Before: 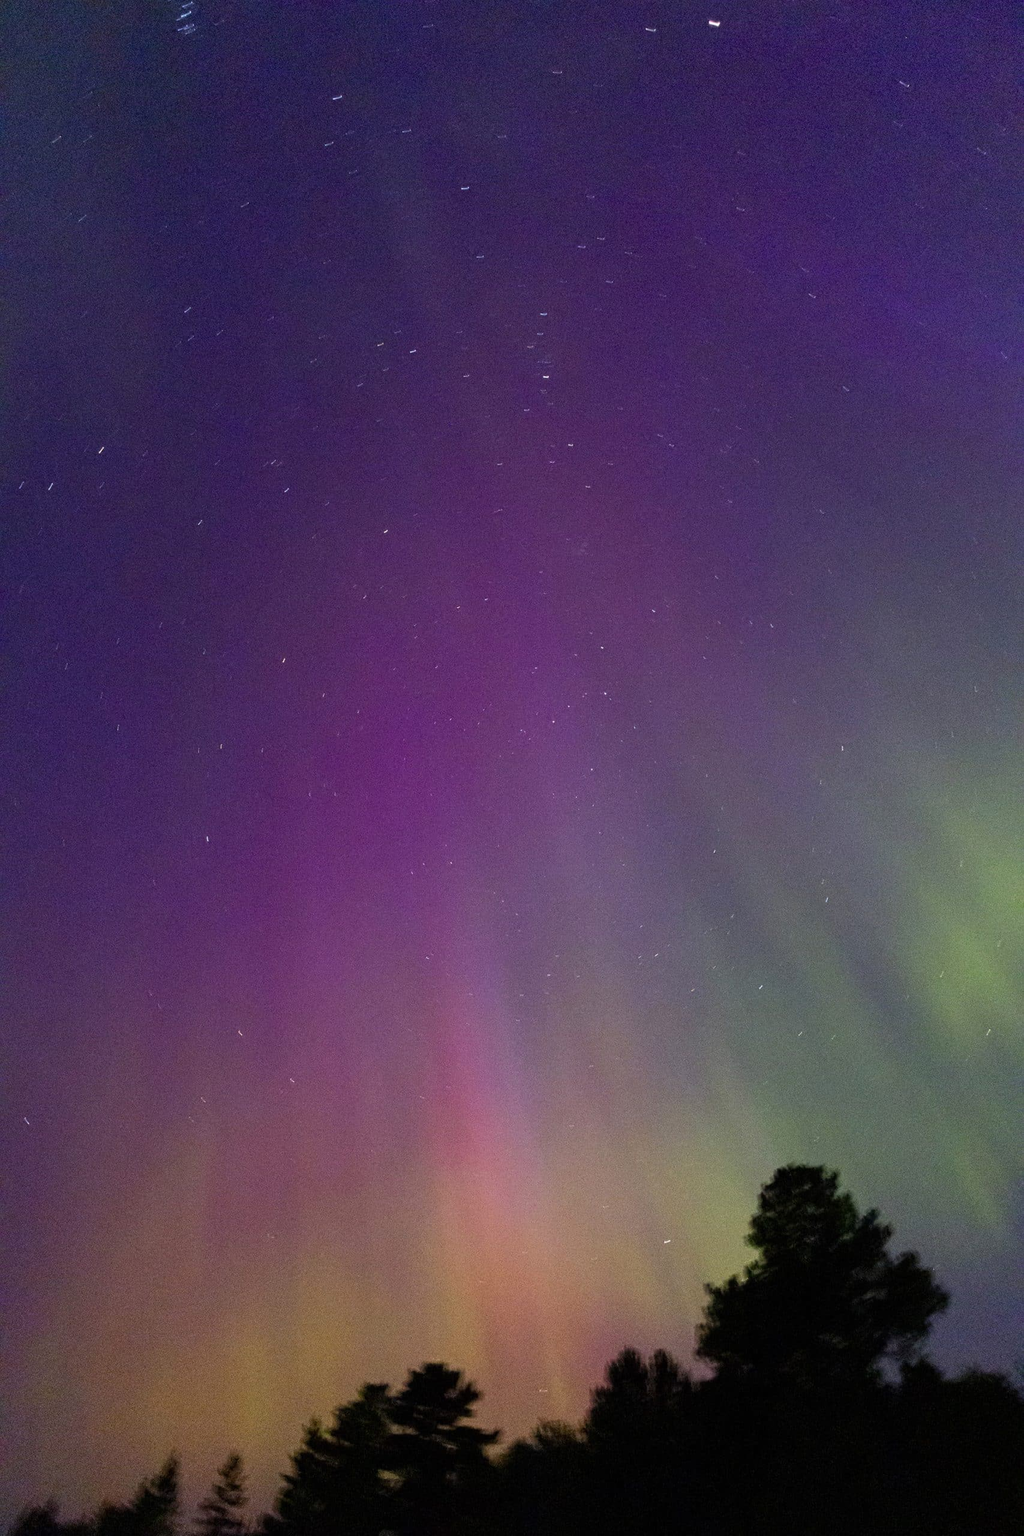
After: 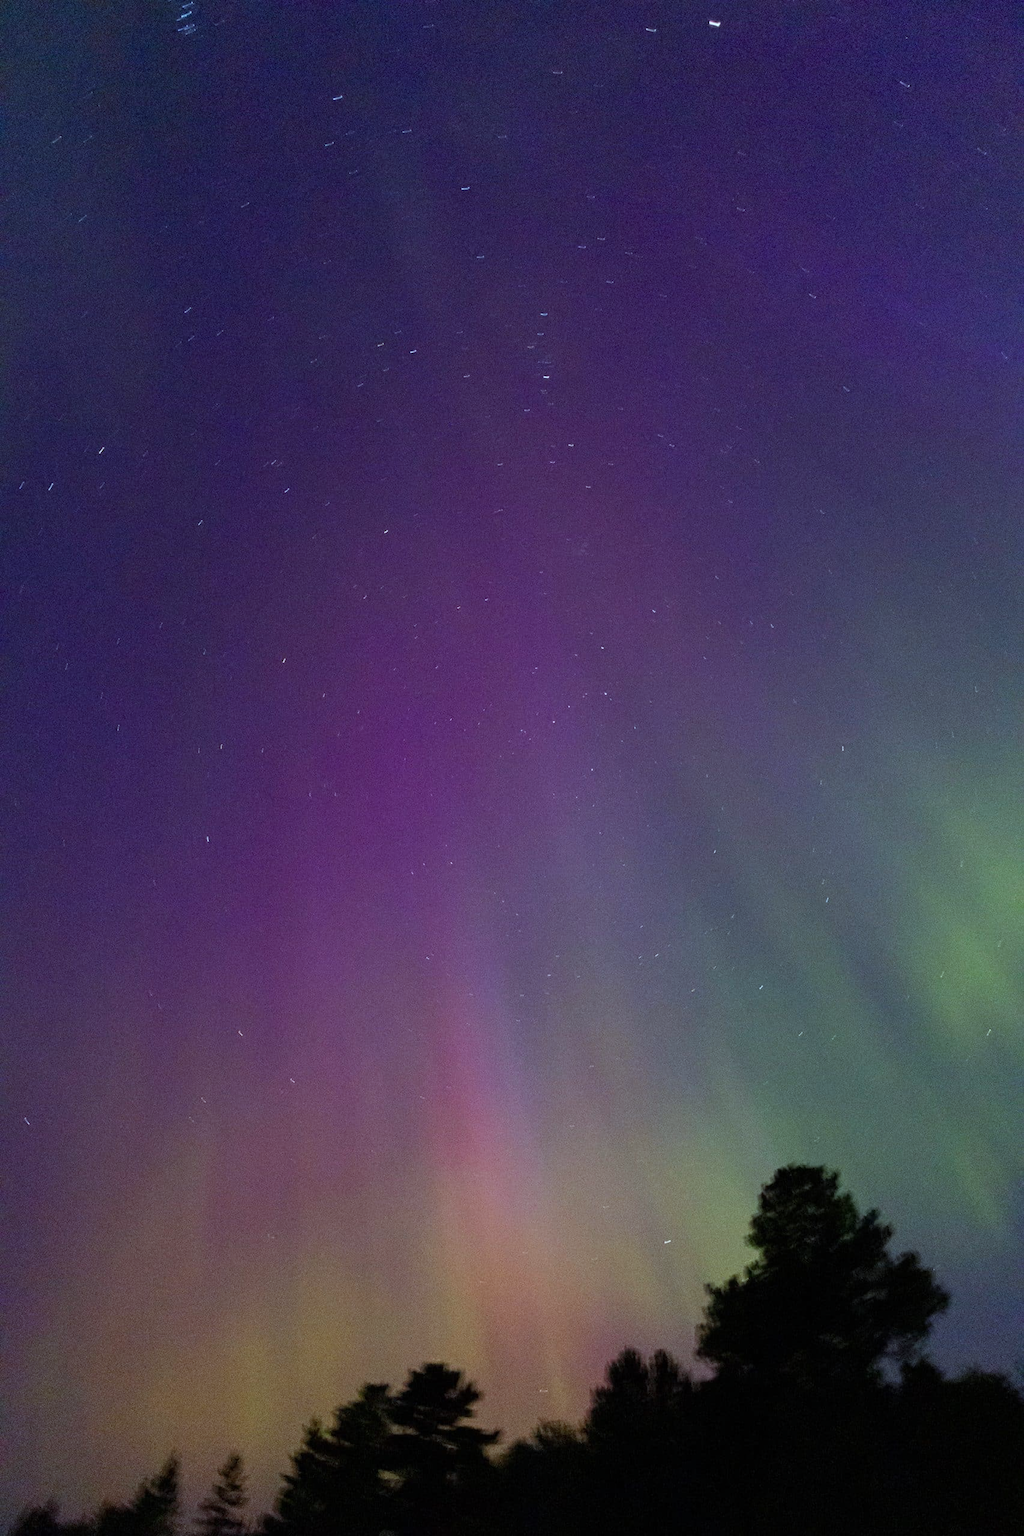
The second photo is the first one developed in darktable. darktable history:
base curve: curves: ch0 [(0, 0) (0.74, 0.67) (1, 1)]
color correction: highlights a* -10.04, highlights b* -10.37
